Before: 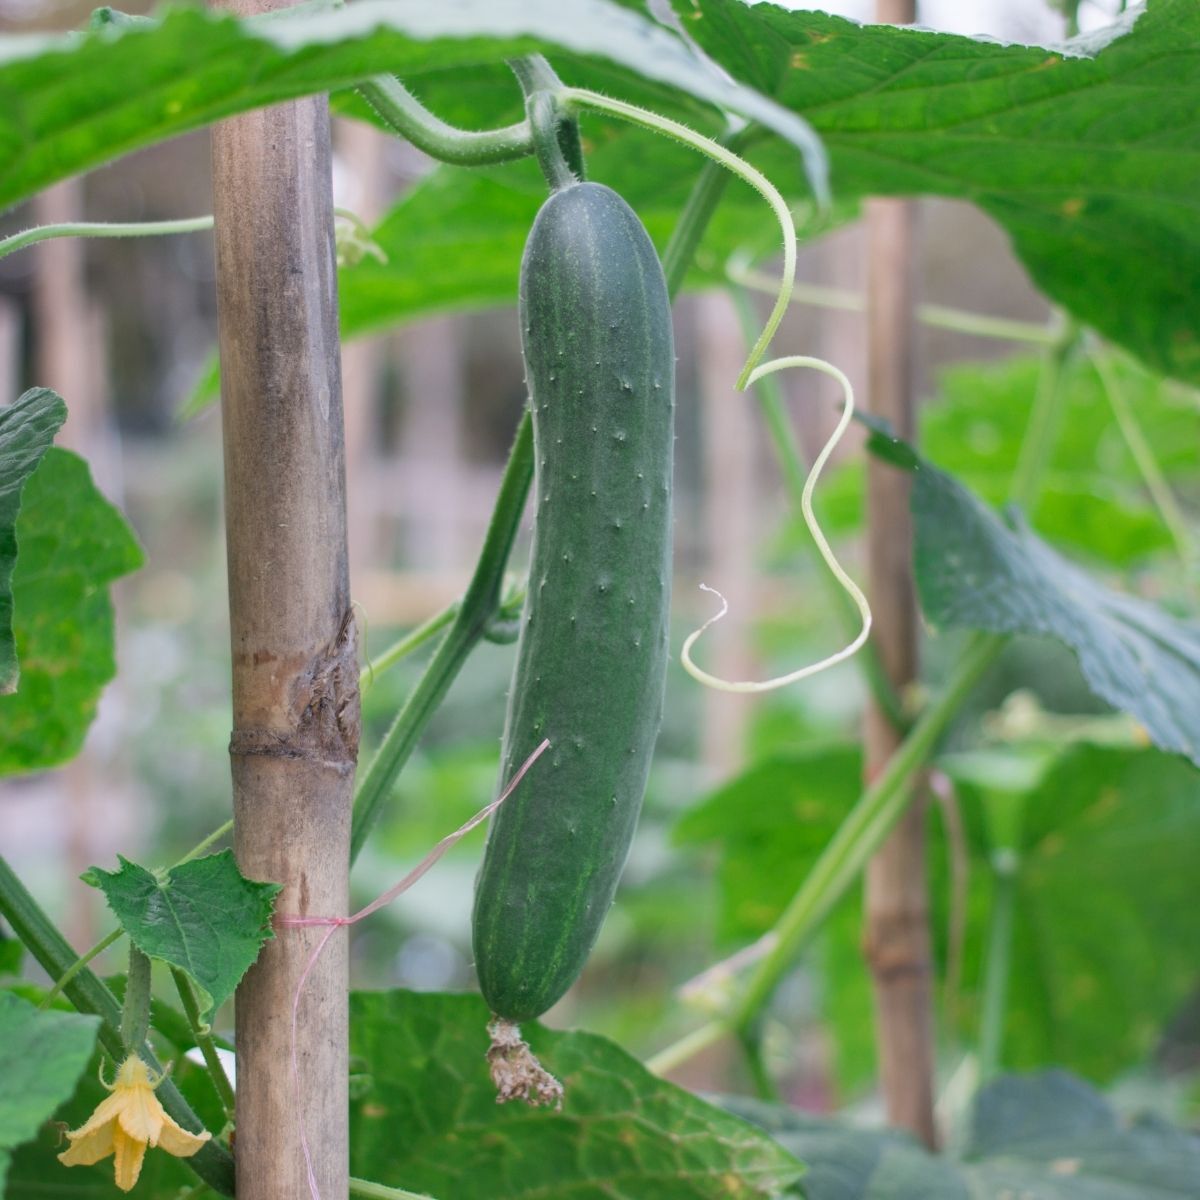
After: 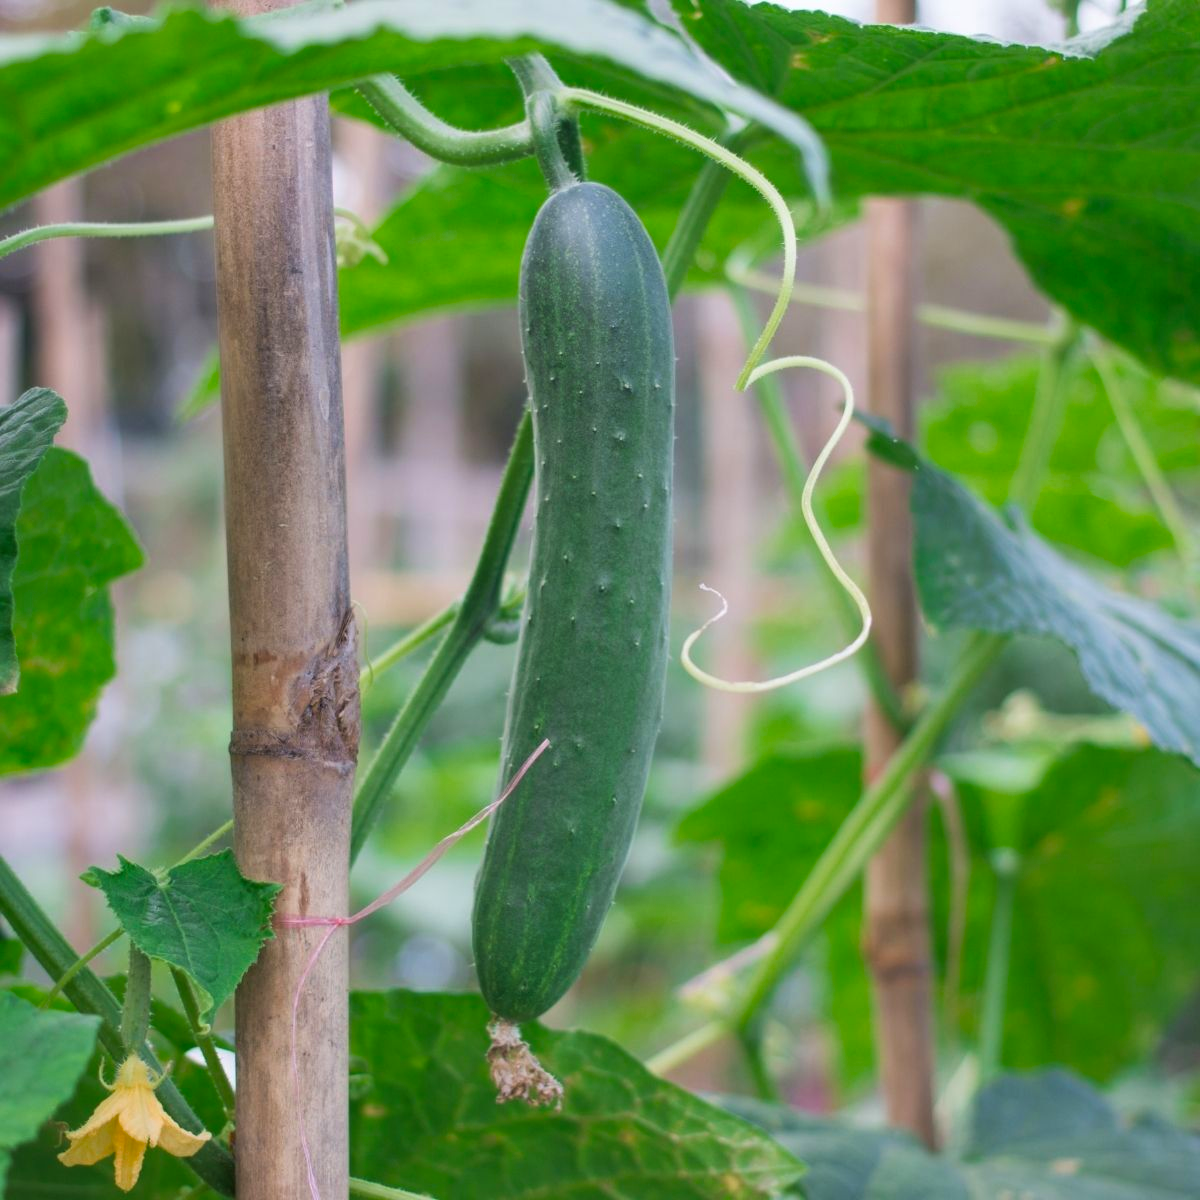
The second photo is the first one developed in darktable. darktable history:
color balance rgb: shadows fall-off 101%, linear chroma grading › mid-tones 7.63%, perceptual saturation grading › mid-tones 11.68%, mask middle-gray fulcrum 22.45%, global vibrance 10.11%, saturation formula JzAzBz (2021)
velvia: strength 15%
